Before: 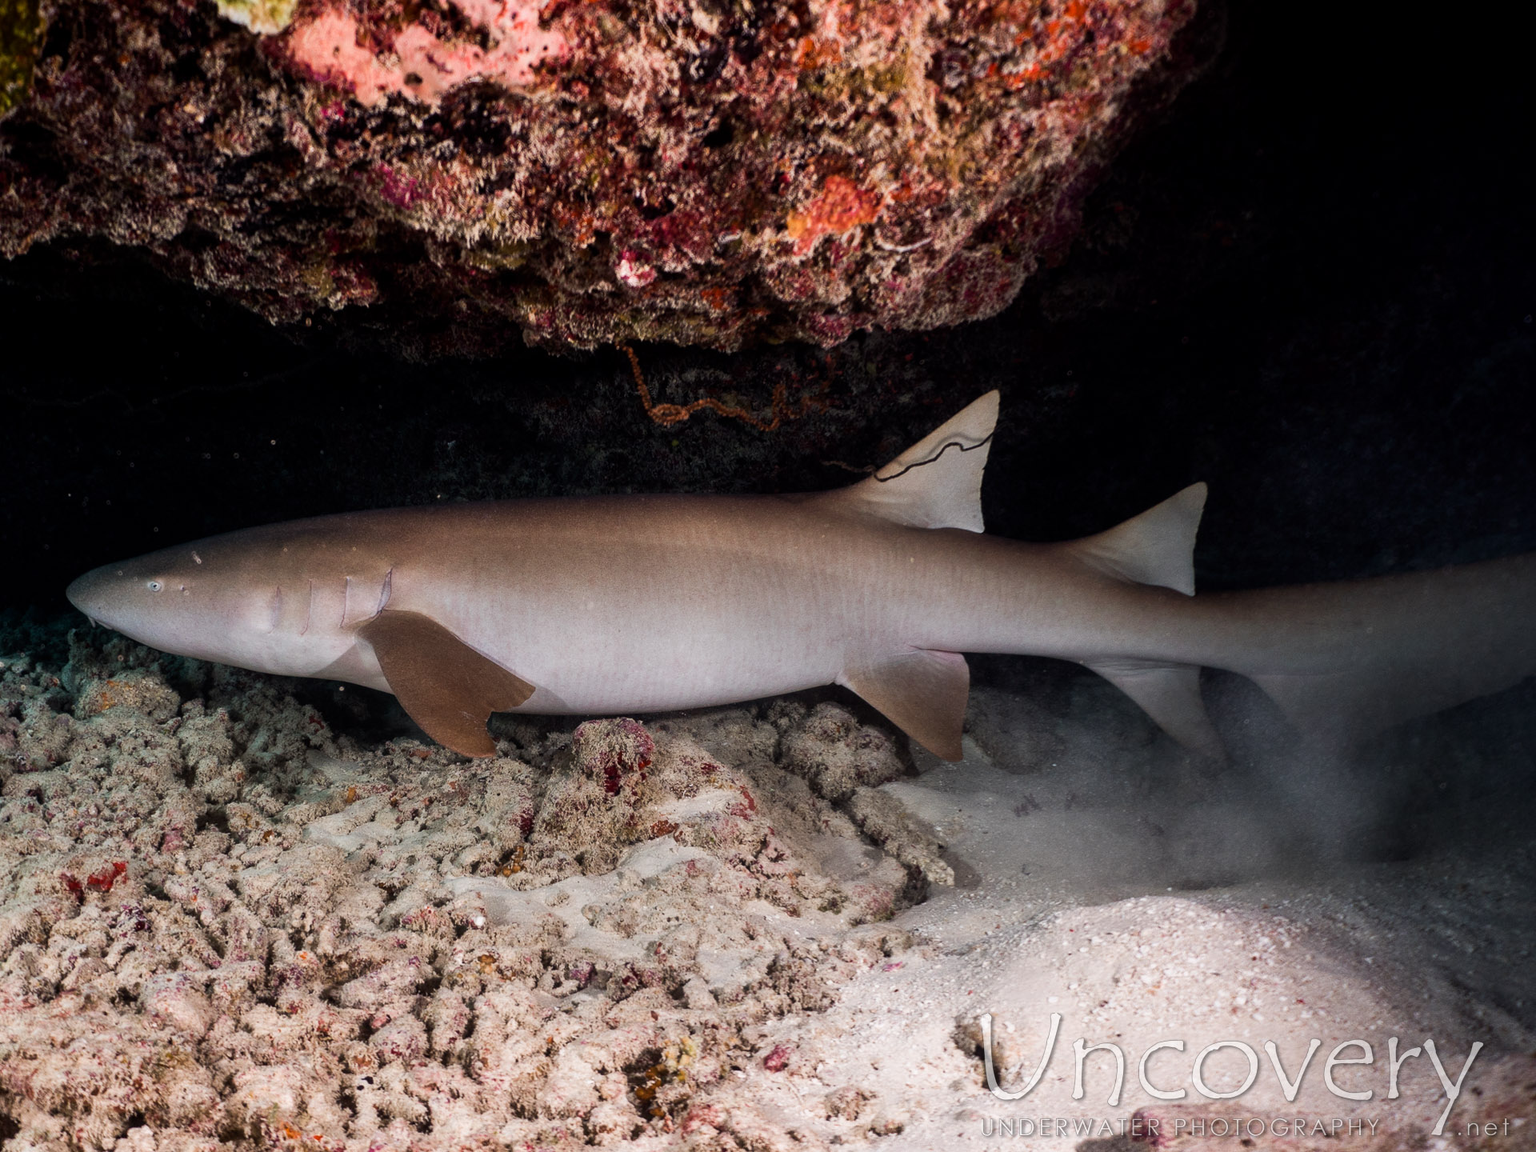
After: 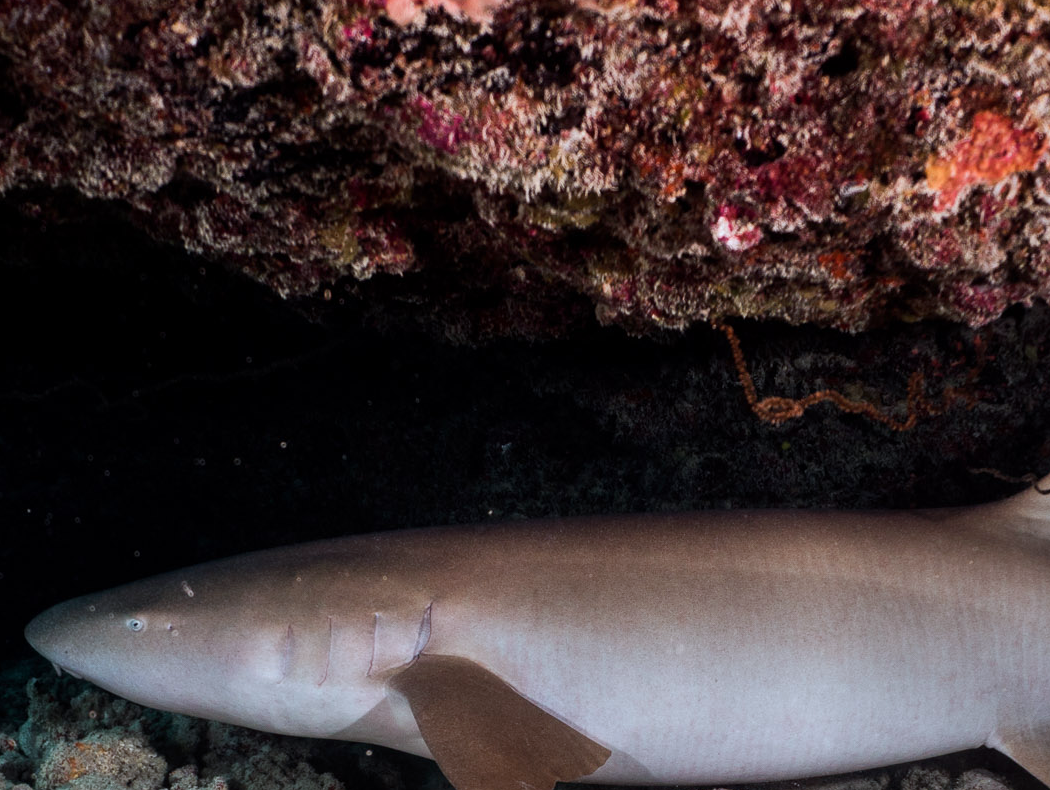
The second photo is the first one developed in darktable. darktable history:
color correction: highlights a* -4.18, highlights b* -10.81
crop and rotate: left 3.047%, top 7.509%, right 42.236%, bottom 37.598%
